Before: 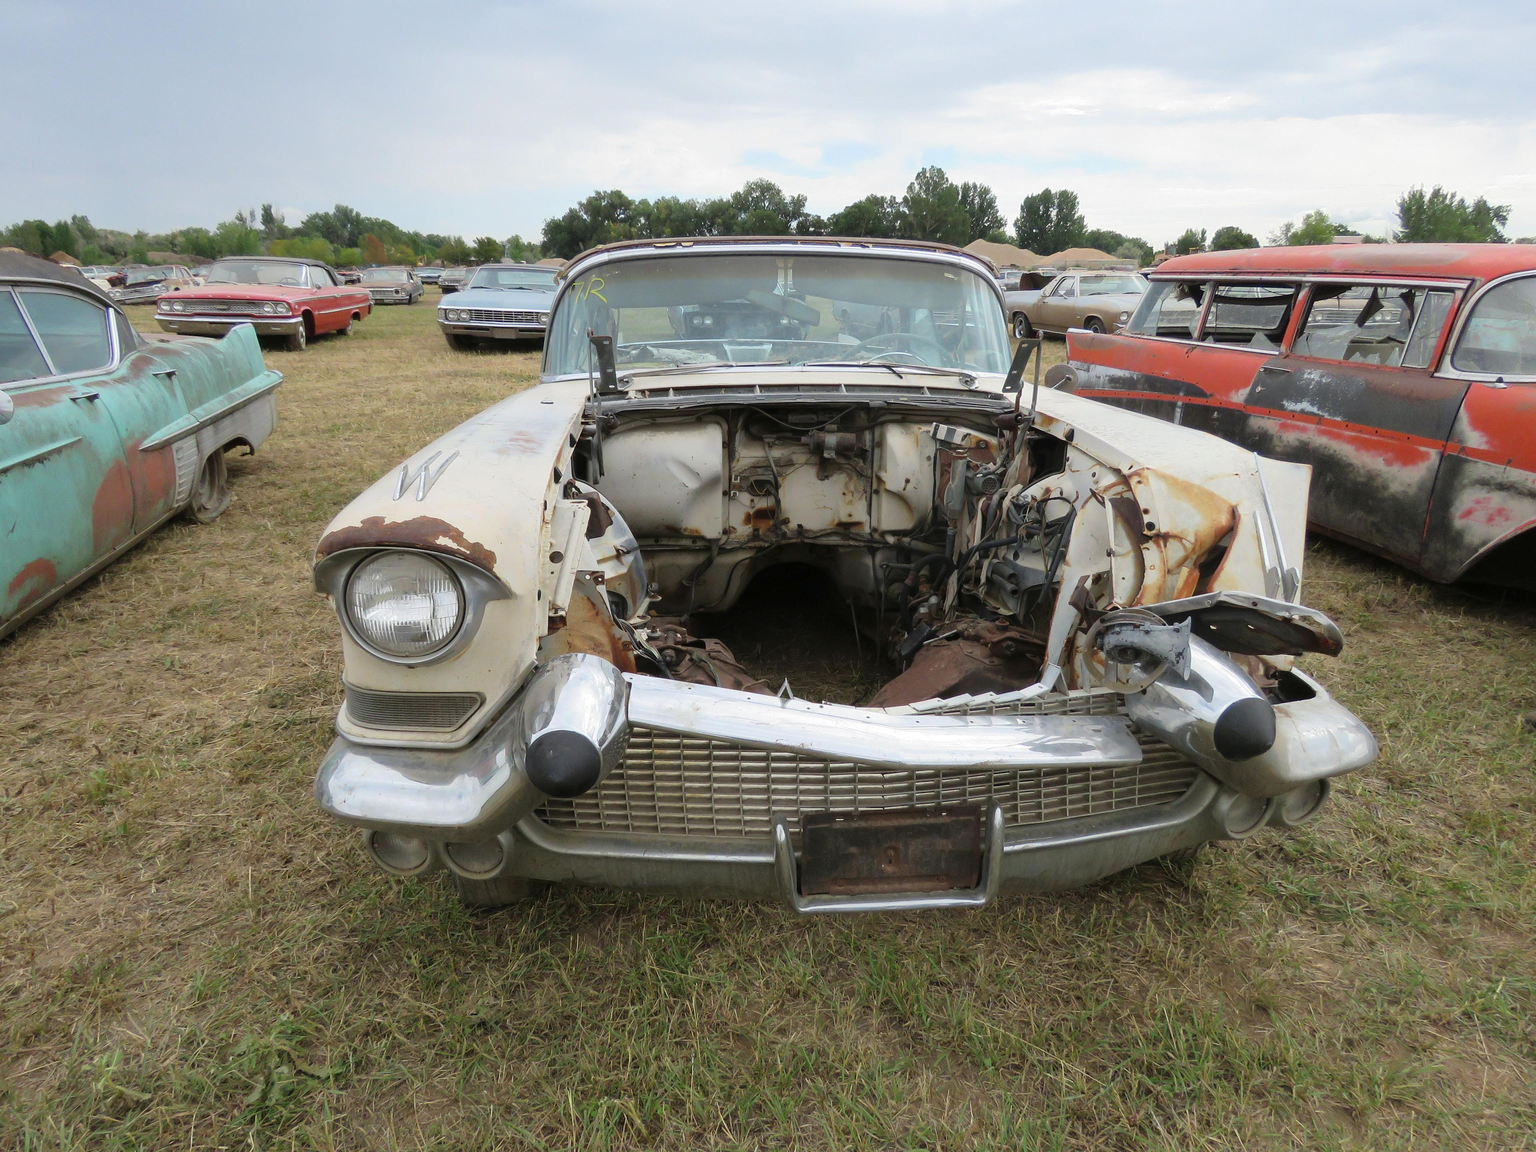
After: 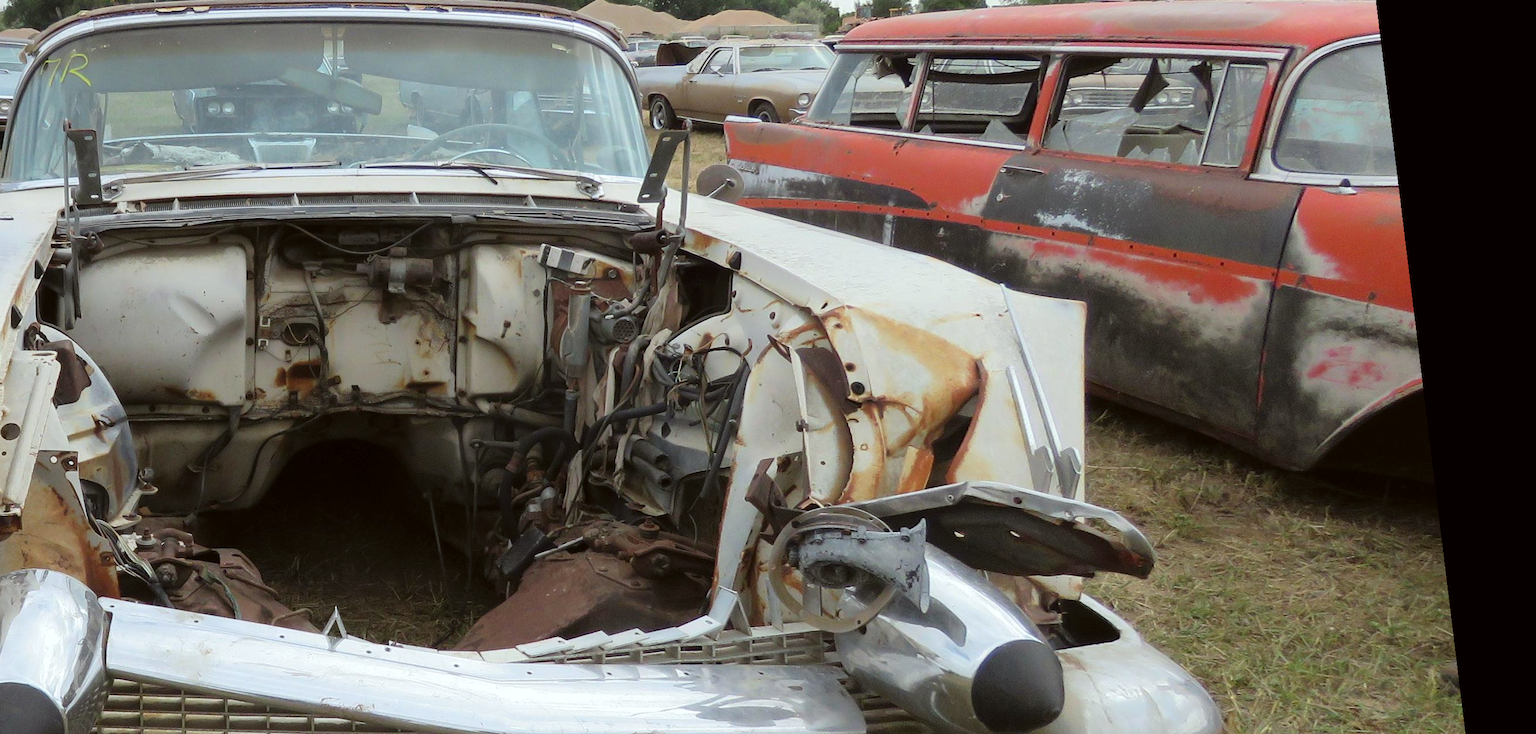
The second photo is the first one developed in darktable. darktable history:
color correction: highlights a* -2.73, highlights b* -2.09, shadows a* 2.41, shadows b* 2.73
rotate and perspective: rotation 0.128°, lens shift (vertical) -0.181, lens shift (horizontal) -0.044, shear 0.001, automatic cropping off
crop: left 36.005%, top 18.293%, right 0.31%, bottom 38.444%
